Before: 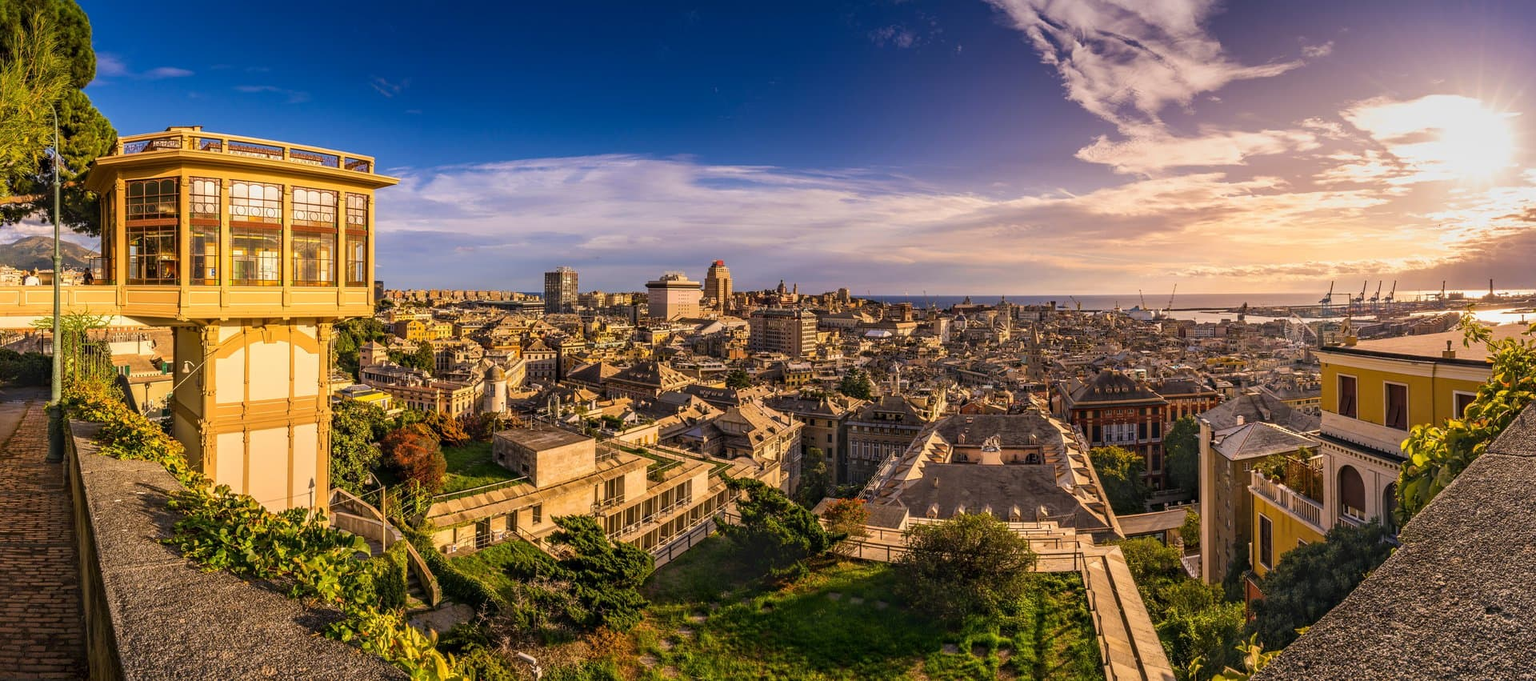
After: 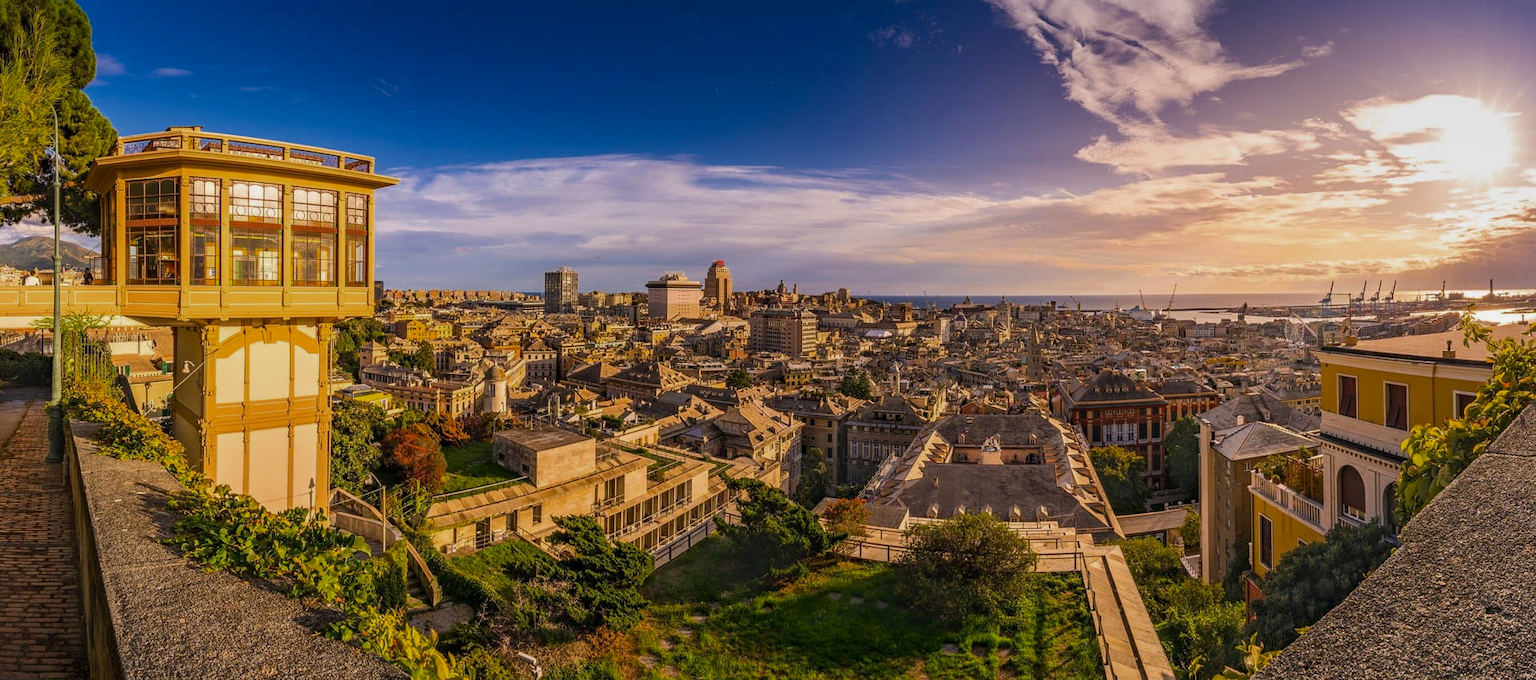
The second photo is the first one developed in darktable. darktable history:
color zones: curves: ch0 [(0, 0.425) (0.143, 0.422) (0.286, 0.42) (0.429, 0.419) (0.571, 0.419) (0.714, 0.42) (0.857, 0.422) (1, 0.425)]
exposure: compensate highlight preservation false
